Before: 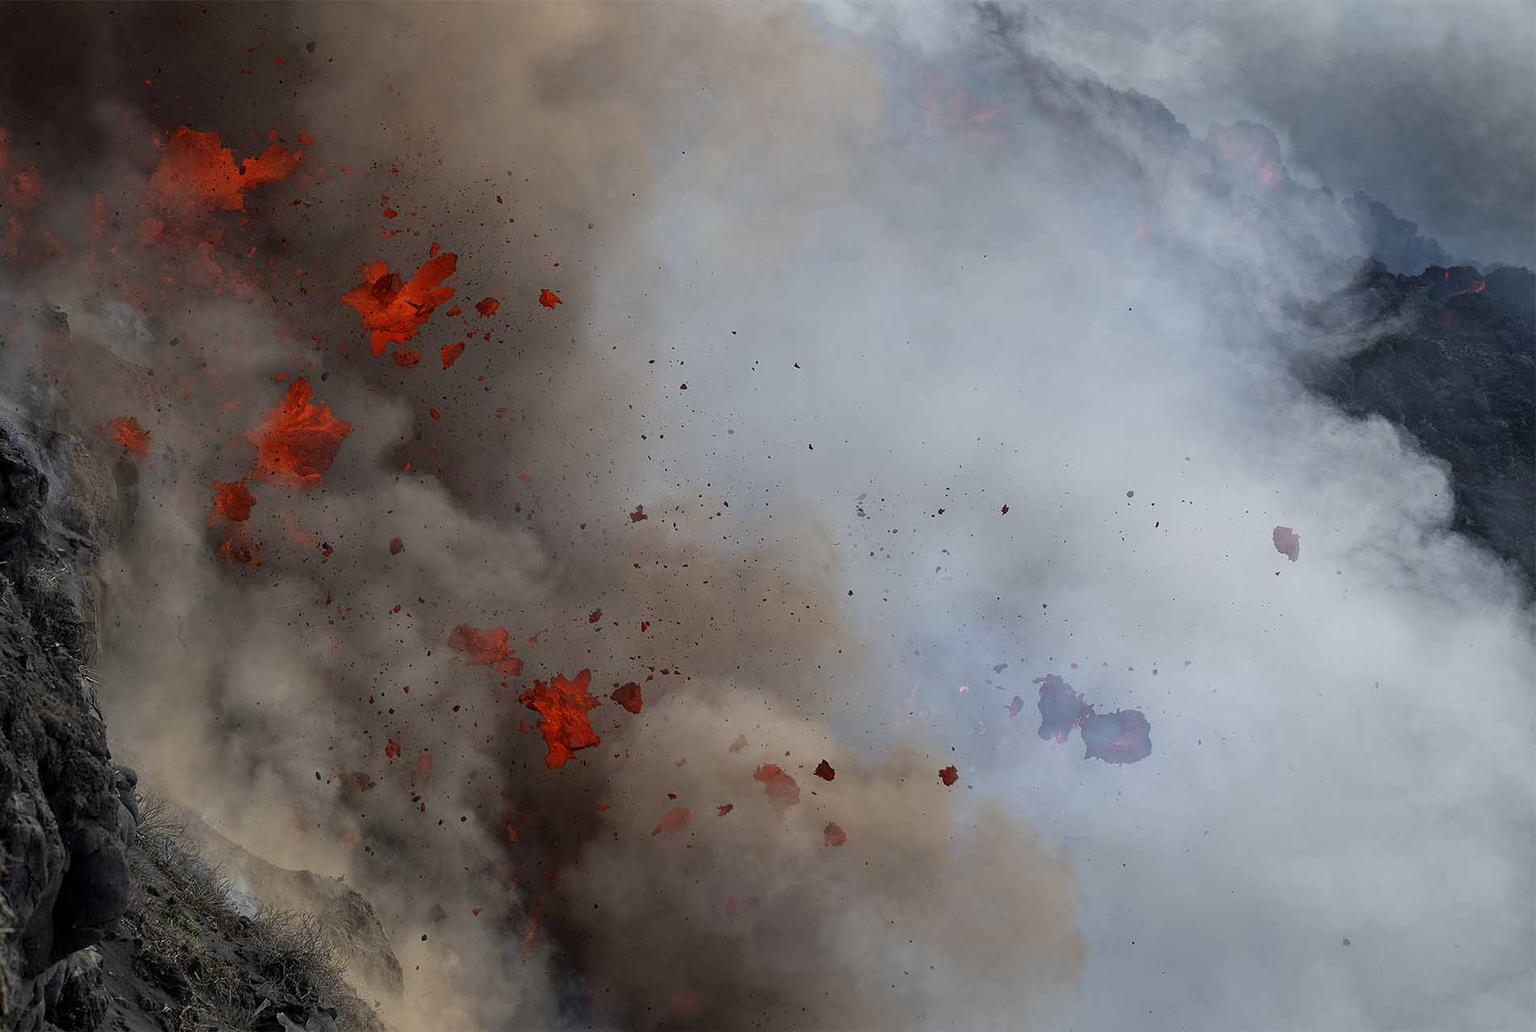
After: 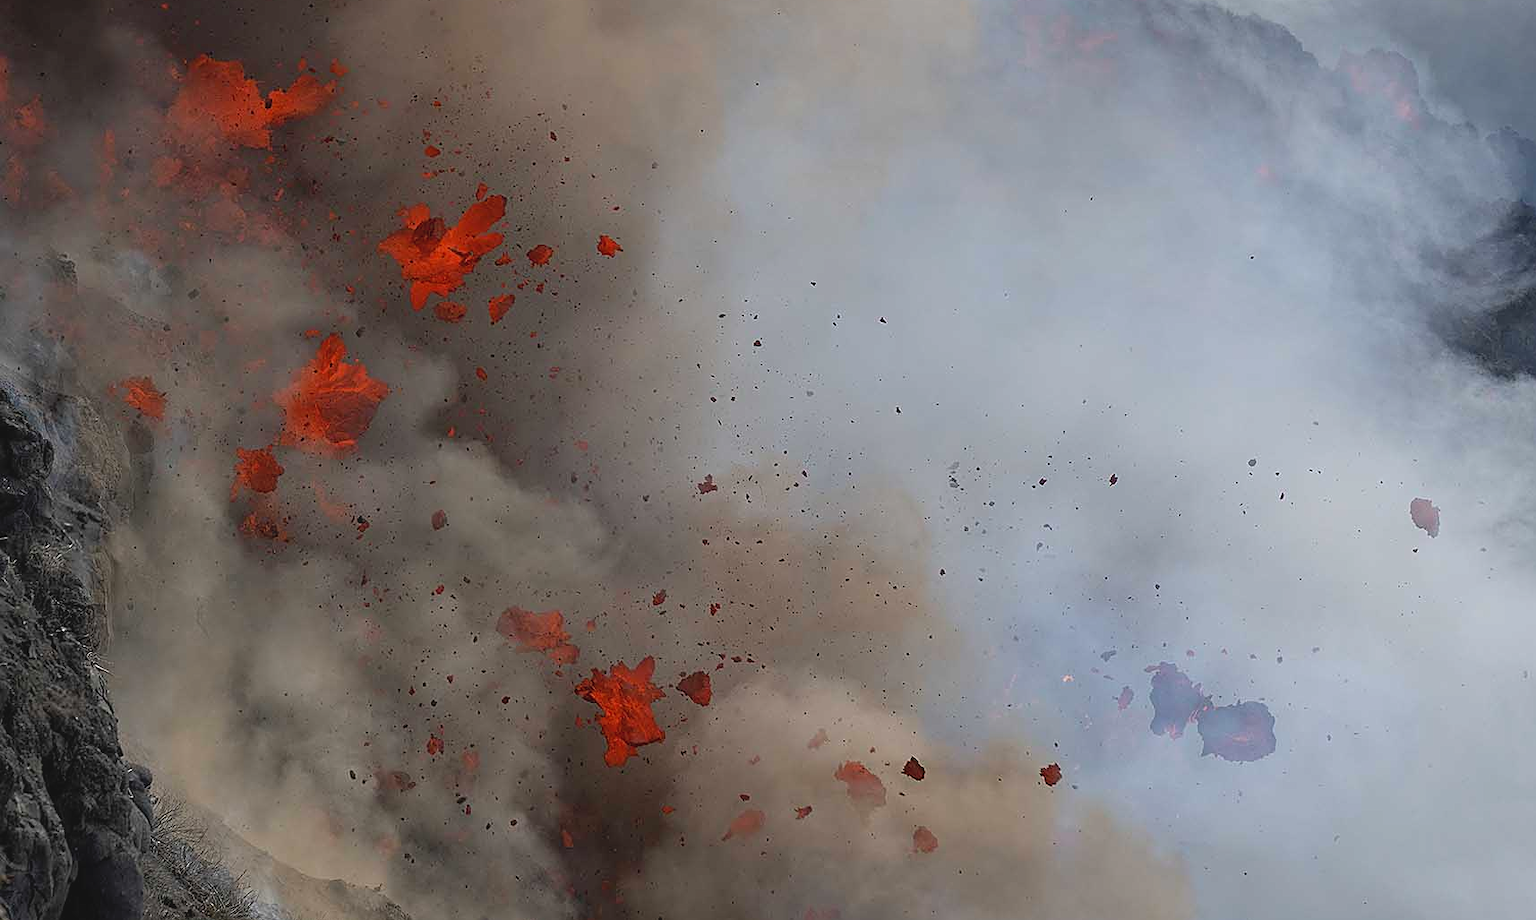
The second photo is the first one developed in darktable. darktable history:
contrast brightness saturation: contrast -0.091, brightness 0.046, saturation 0.08
sharpen: on, module defaults
crop: top 7.473%, right 9.726%, bottom 11.977%
